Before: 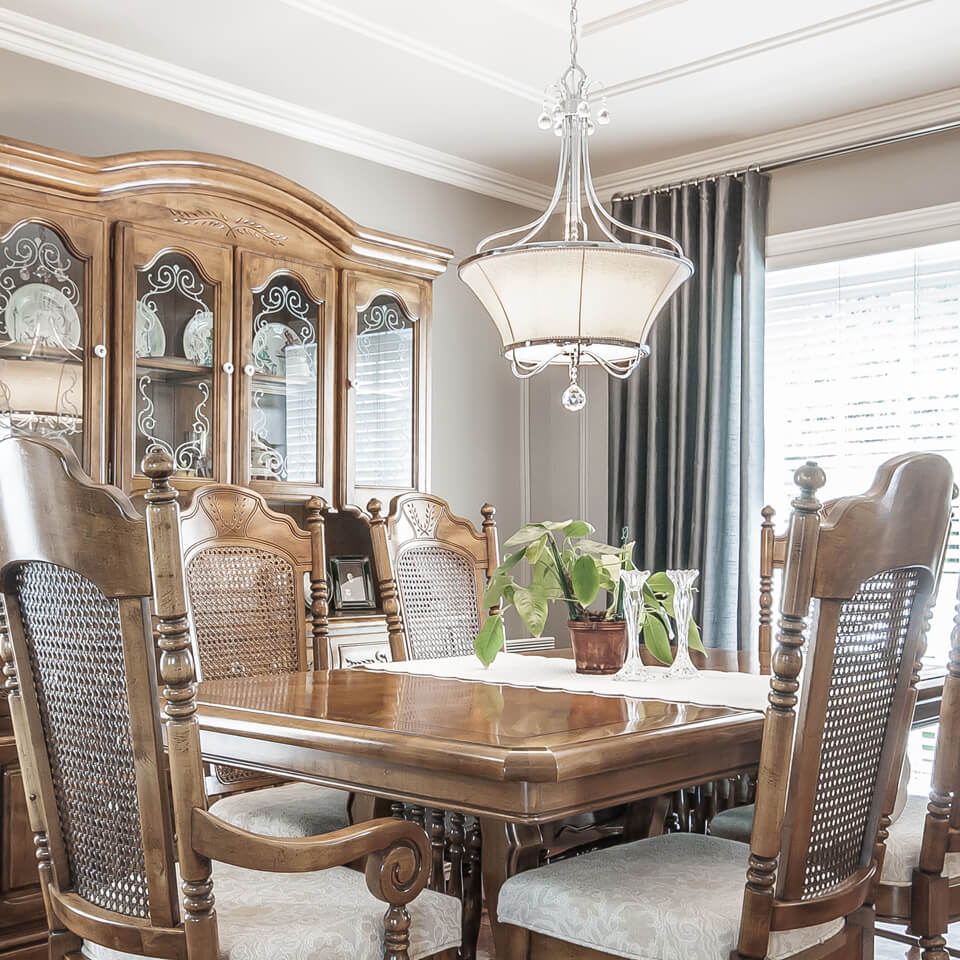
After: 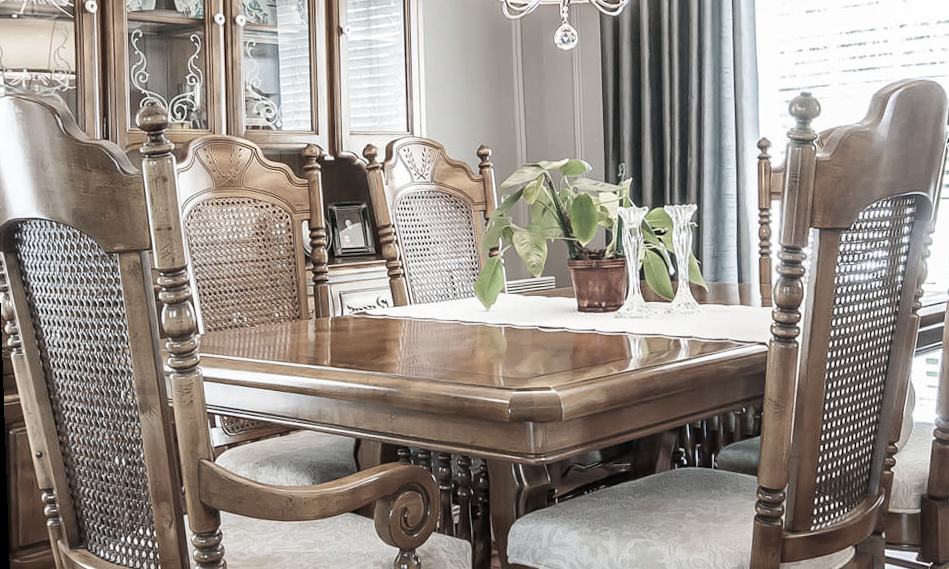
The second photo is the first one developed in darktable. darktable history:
rotate and perspective: rotation -2°, crop left 0.022, crop right 0.978, crop top 0.049, crop bottom 0.951
crop and rotate: top 36.435%
contrast brightness saturation: contrast 0.1, saturation -0.3
